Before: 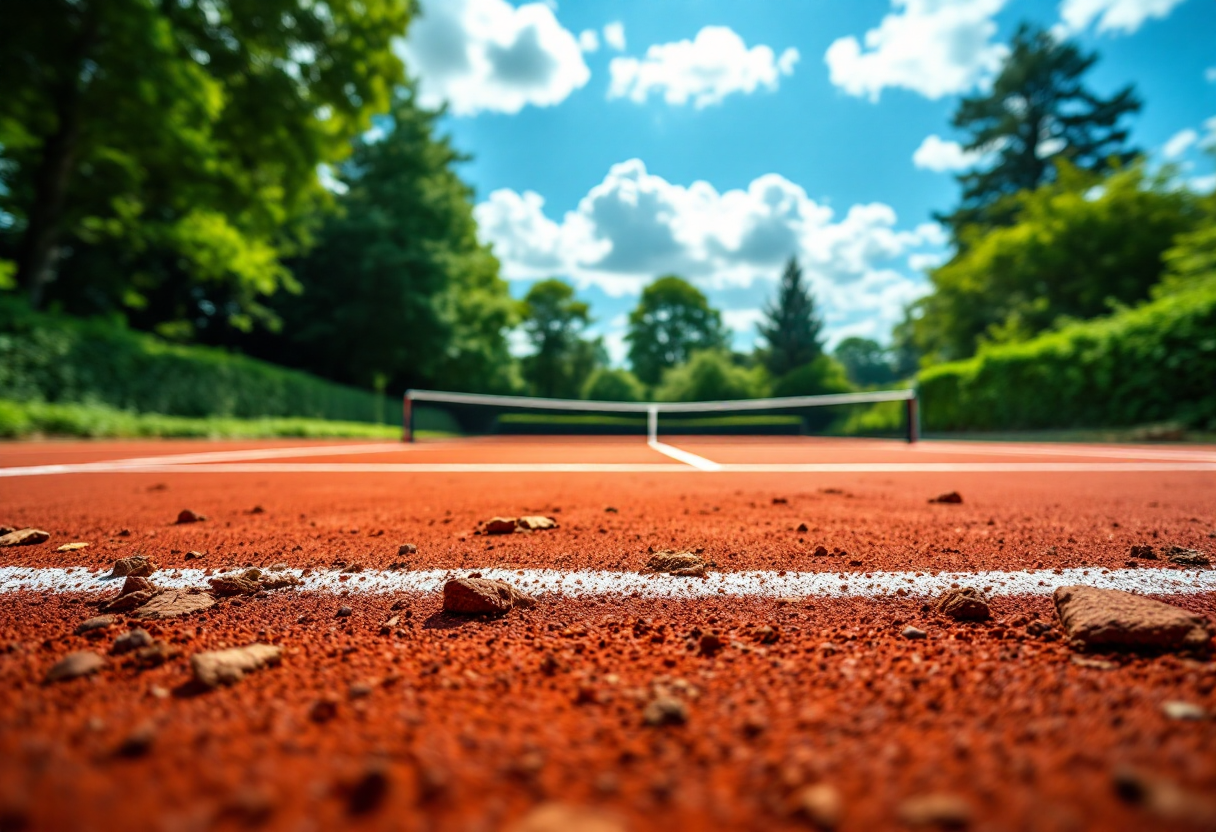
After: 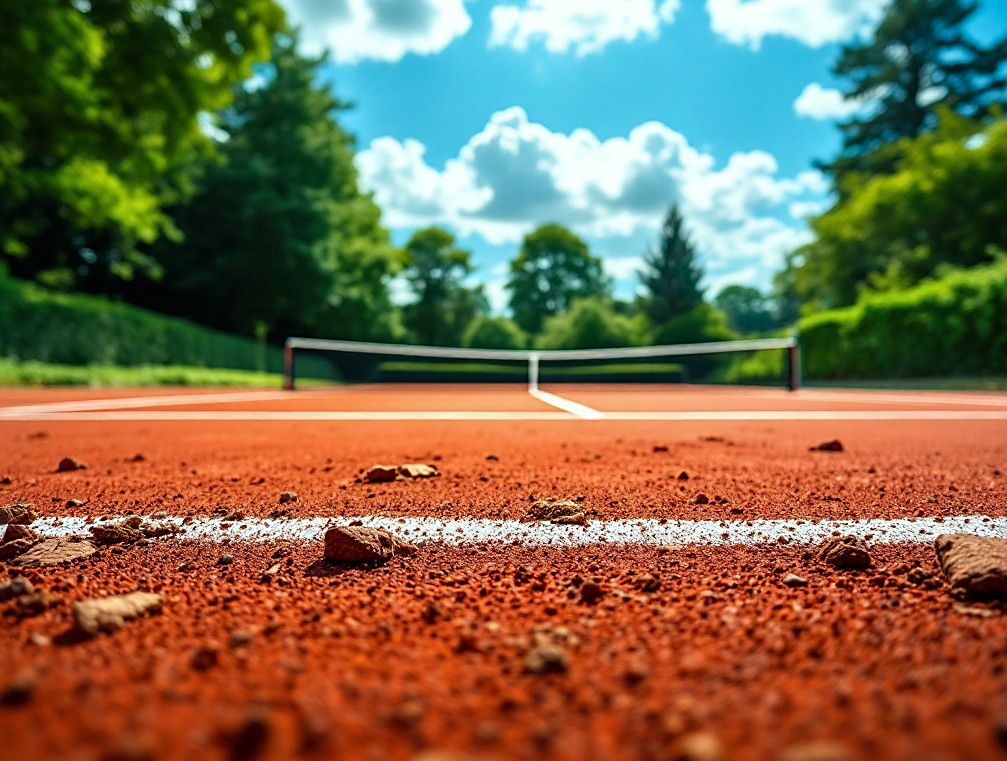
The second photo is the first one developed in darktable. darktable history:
sharpen: on, module defaults
crop: left 9.807%, top 6.259%, right 7.334%, bottom 2.177%
color calibration: illuminant Planckian (black body), x 0.351, y 0.352, temperature 4794.27 K
